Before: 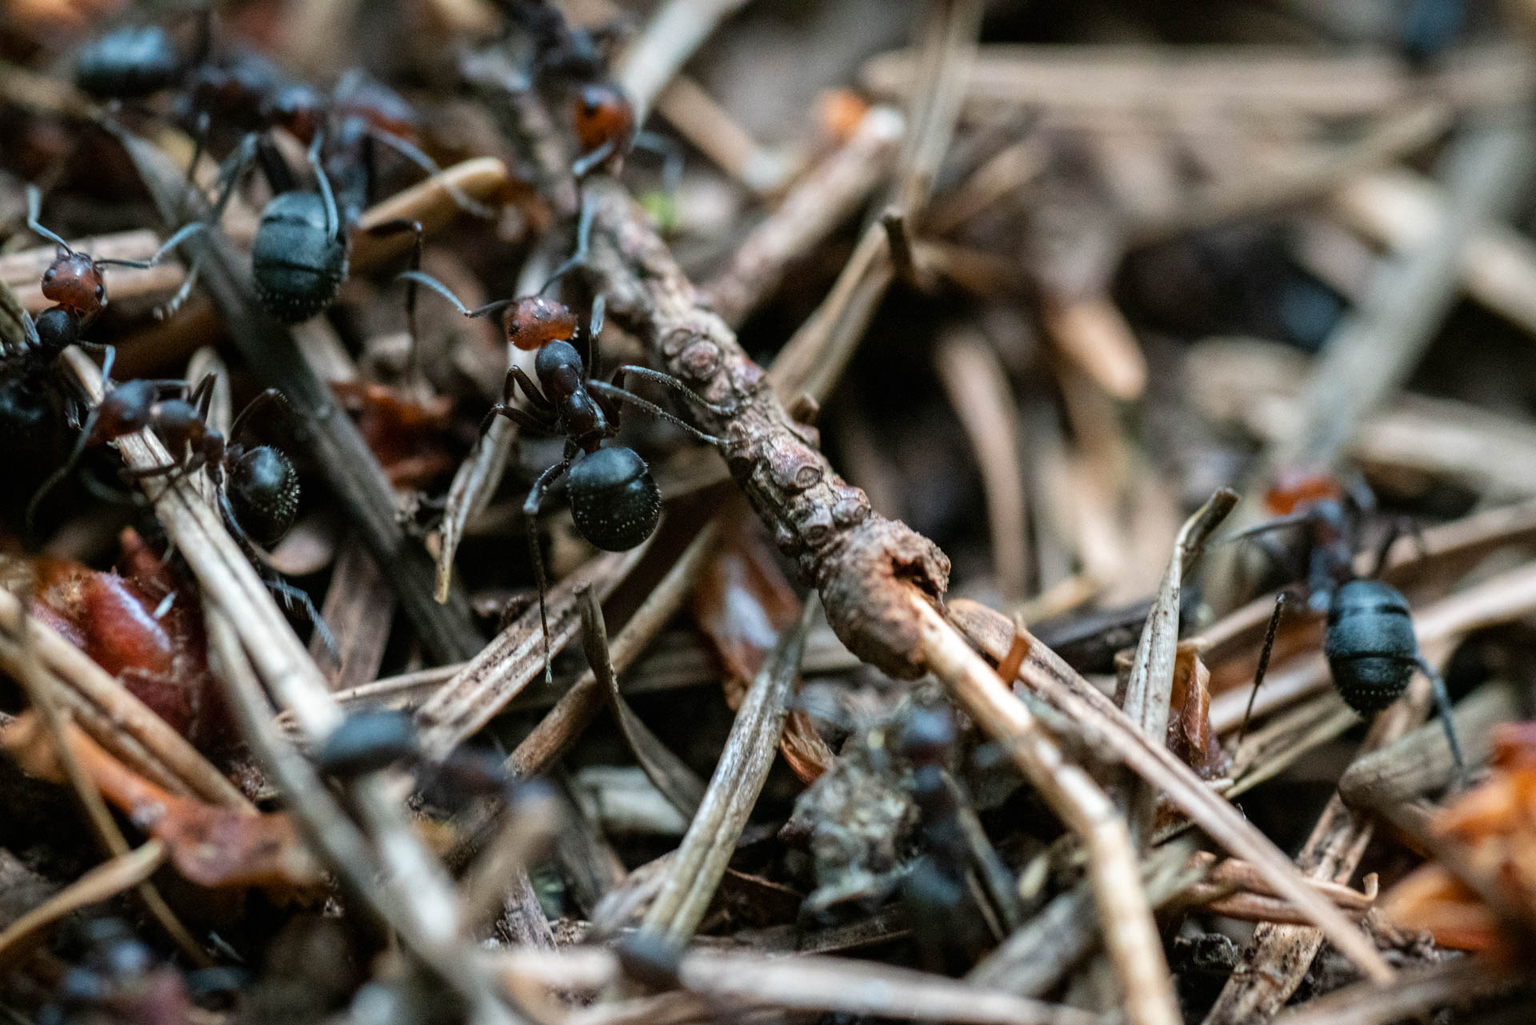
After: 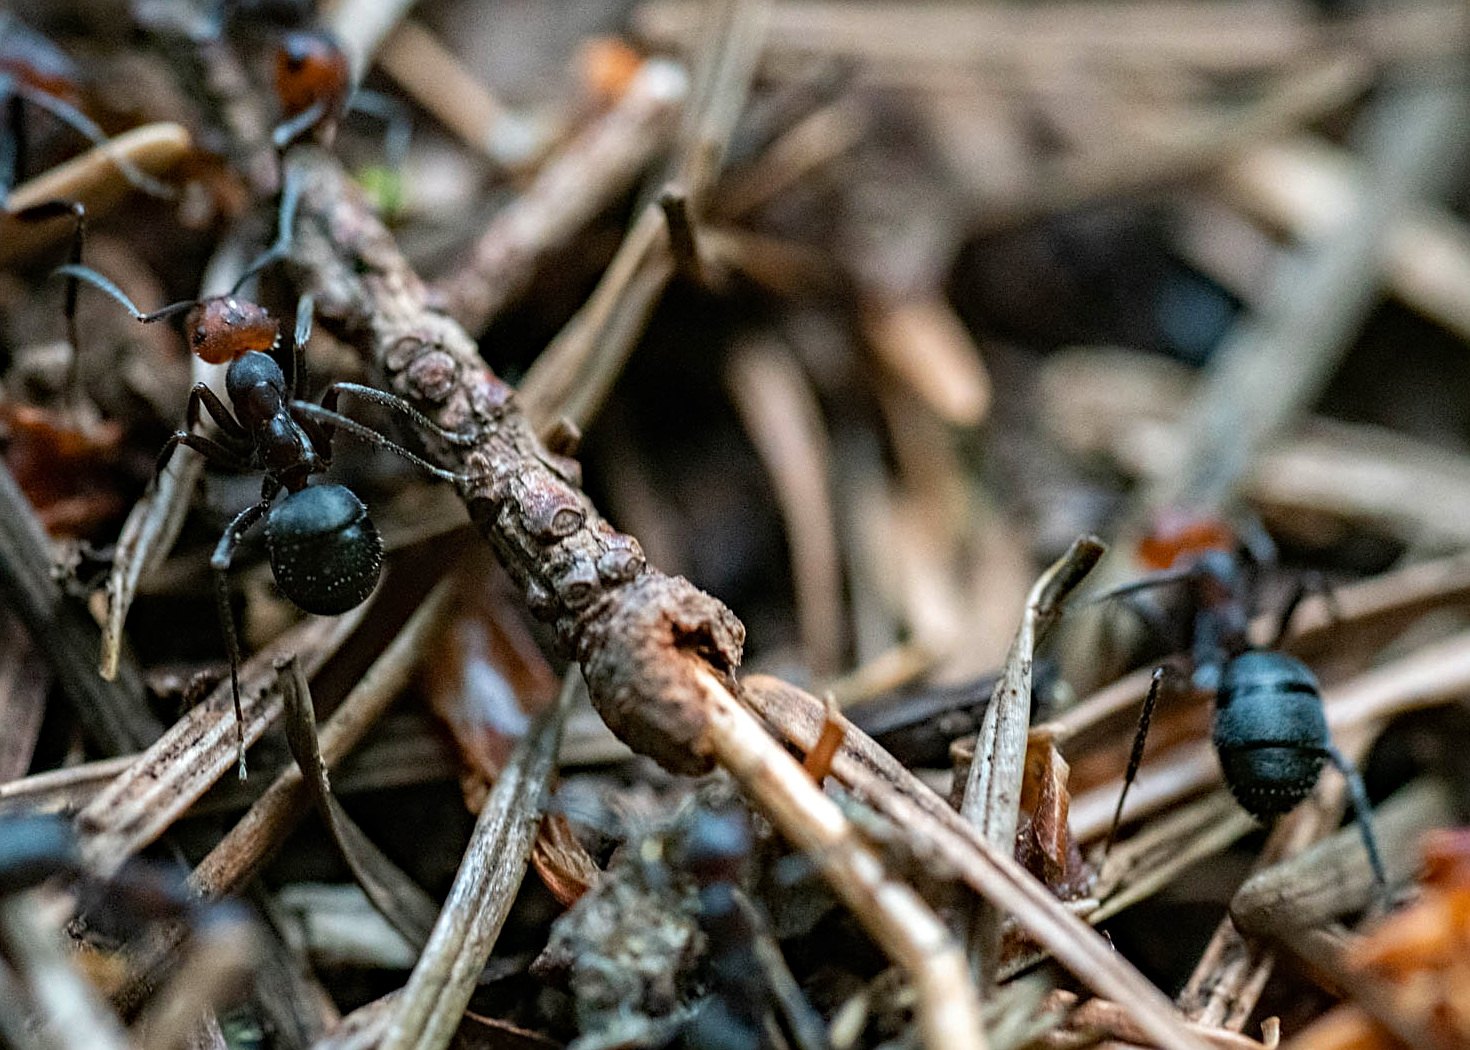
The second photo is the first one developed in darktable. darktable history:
sharpen: on, module defaults
crop: left 23.095%, top 5.827%, bottom 11.854%
haze removal: compatibility mode true, adaptive false
